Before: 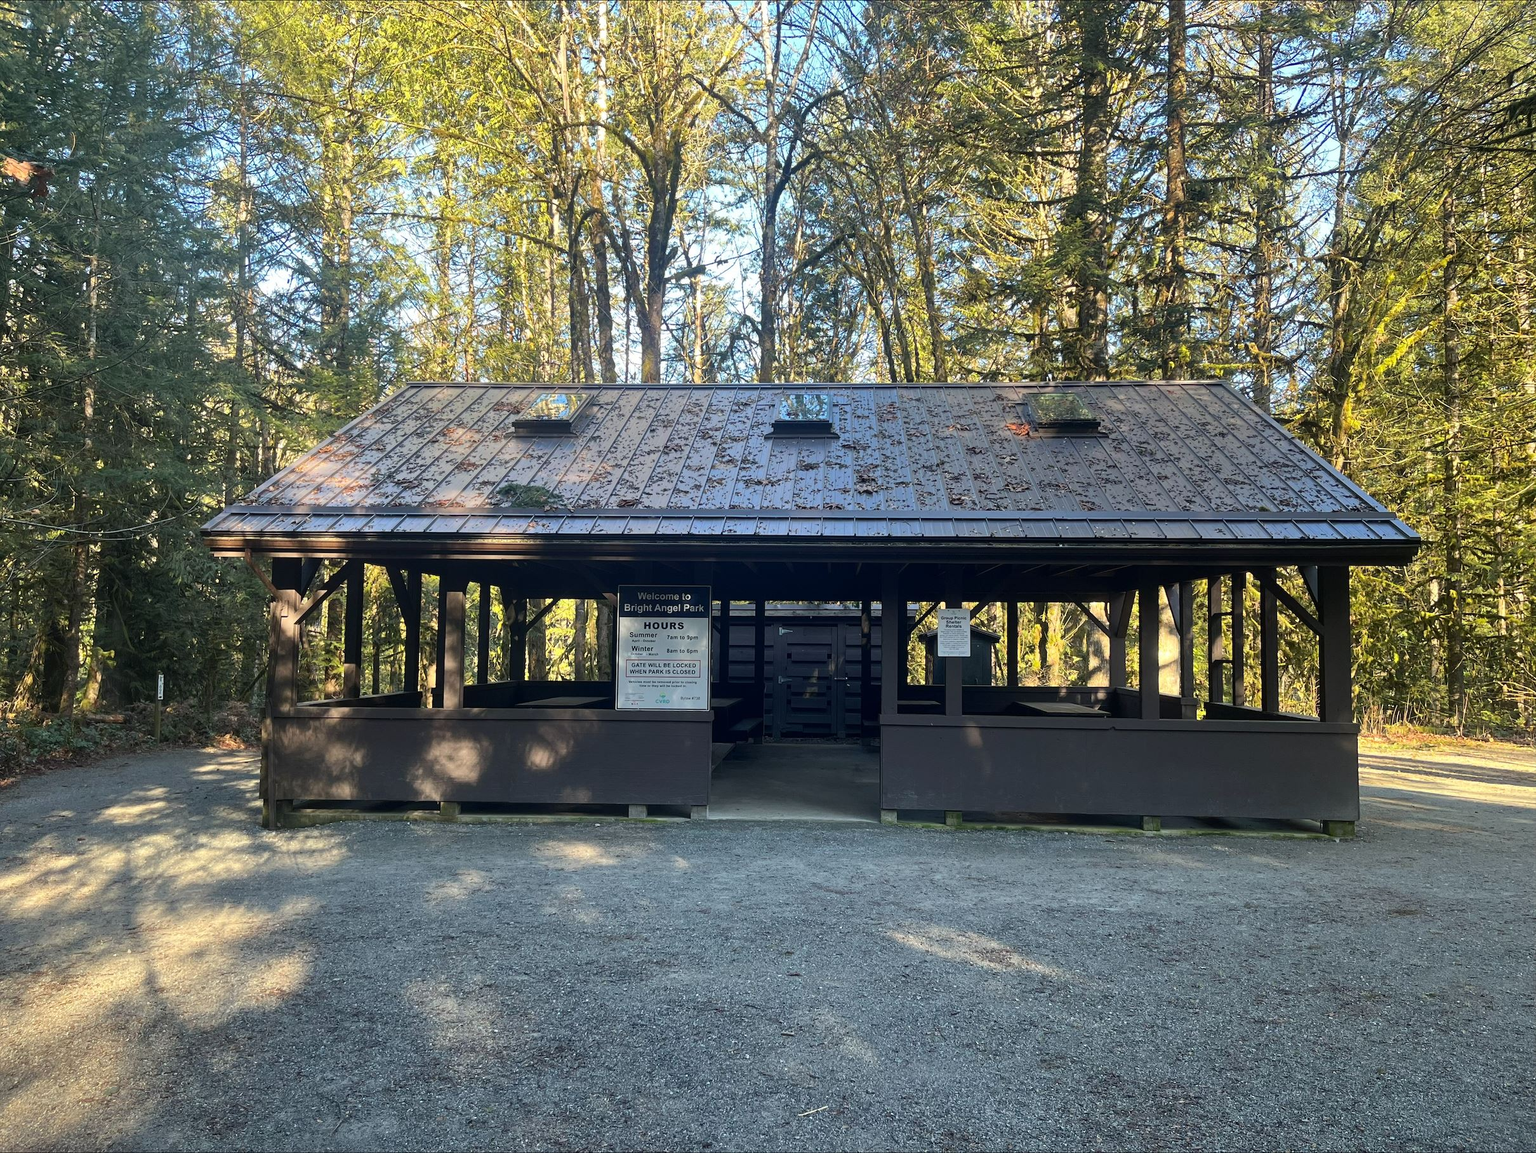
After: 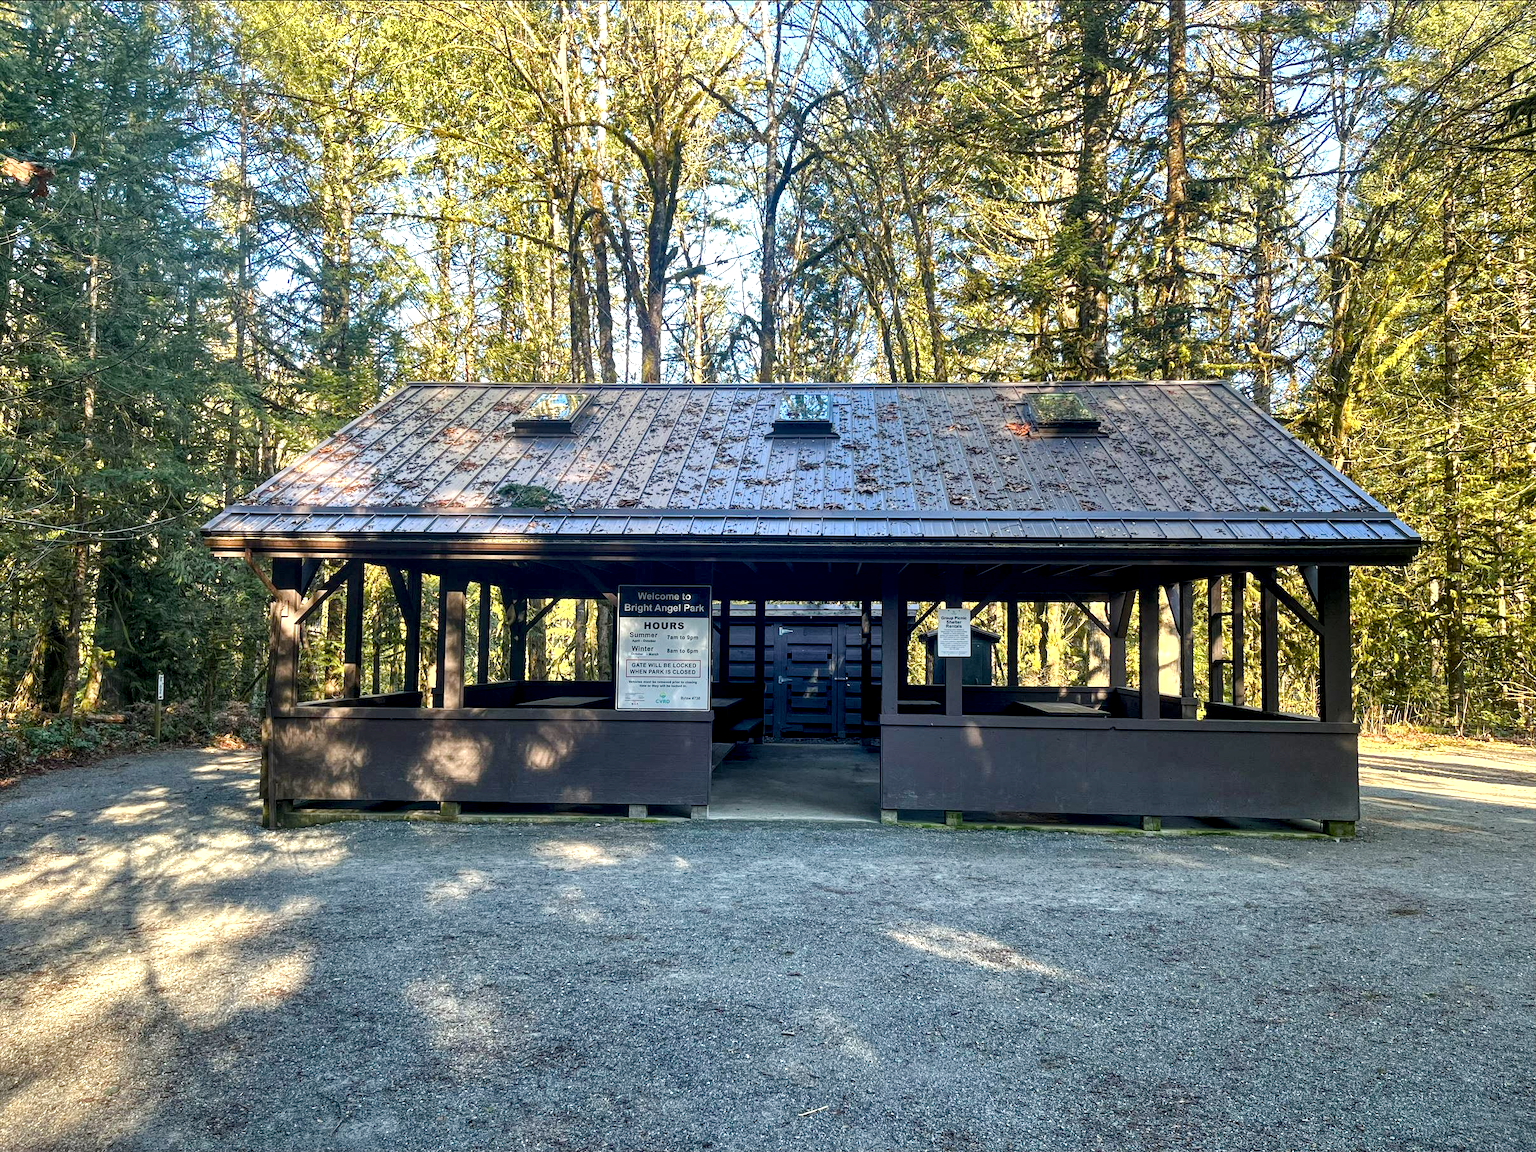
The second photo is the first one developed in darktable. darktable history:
shadows and highlights: low approximation 0.01, soften with gaussian
color balance rgb: perceptual saturation grading › global saturation 25%, perceptual saturation grading › highlights -50%, perceptual saturation grading › shadows 30%, perceptual brilliance grading › global brilliance 12%, global vibrance 20%
local contrast: highlights 100%, shadows 100%, detail 200%, midtone range 0.2
